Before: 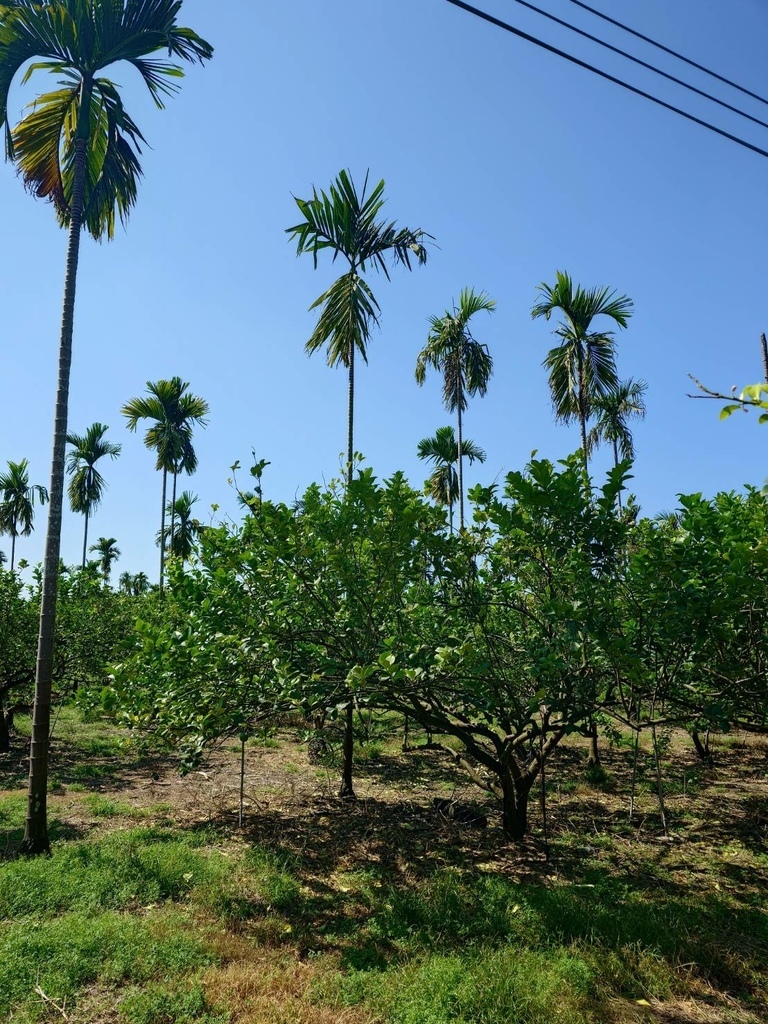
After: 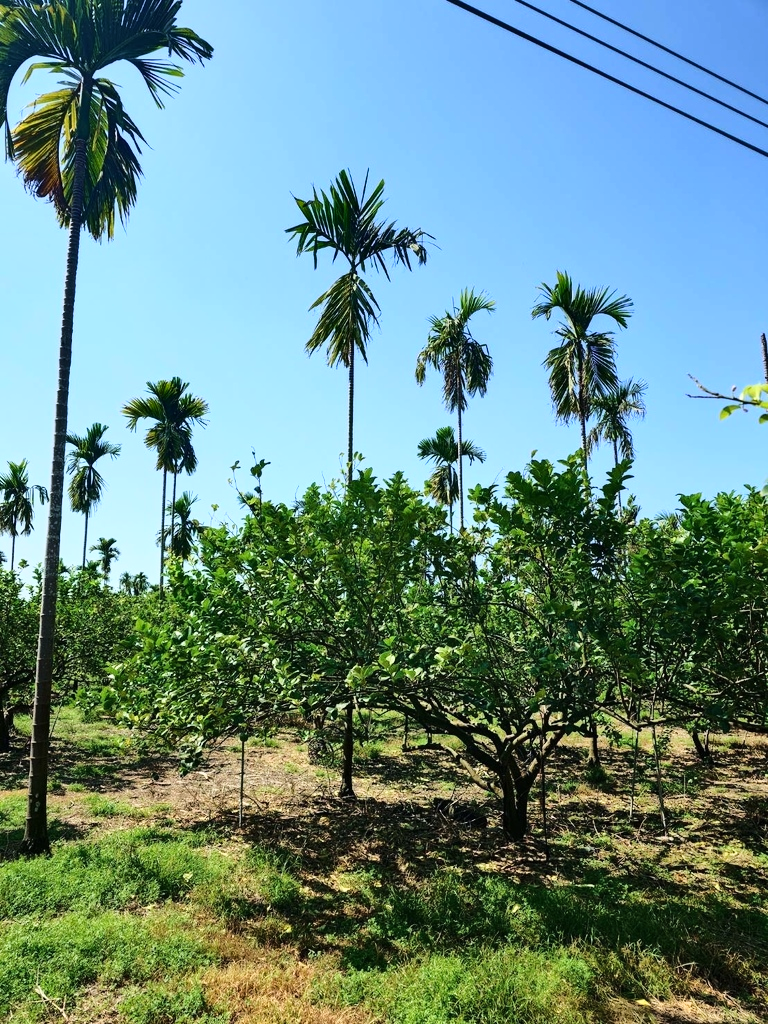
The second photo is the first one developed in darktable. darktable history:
base curve: curves: ch0 [(0, 0) (0.028, 0.03) (0.121, 0.232) (0.46, 0.748) (0.859, 0.968) (1, 1)]
shadows and highlights: low approximation 0.01, soften with gaussian
